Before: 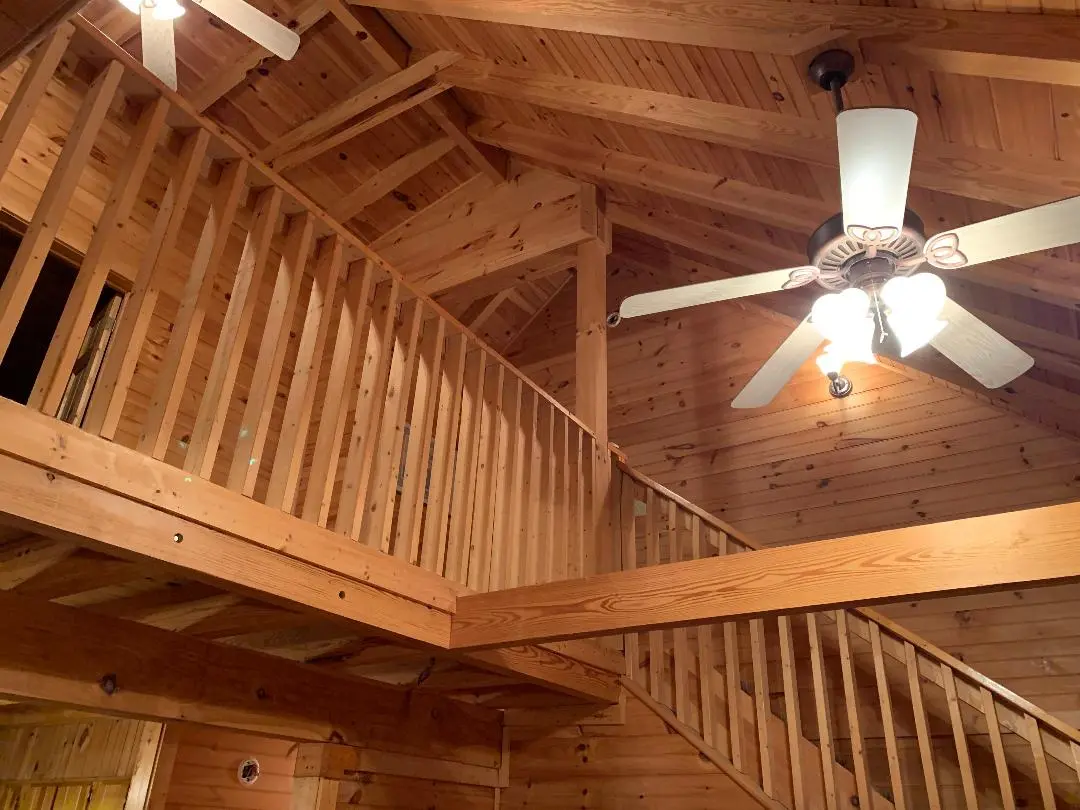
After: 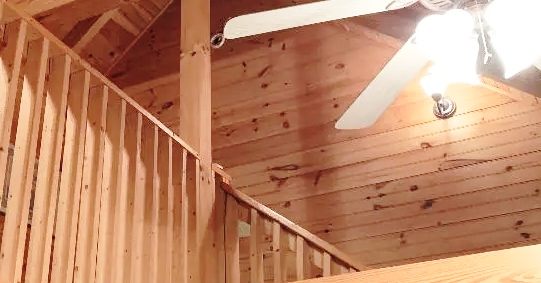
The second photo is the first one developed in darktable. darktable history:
crop: left 36.711%, top 34.557%, right 13.138%, bottom 30.454%
color balance rgb: perceptual saturation grading › global saturation -27.084%, global vibrance 20%
base curve: curves: ch0 [(0, 0) (0.028, 0.03) (0.121, 0.232) (0.46, 0.748) (0.859, 0.968) (1, 1)], preserve colors none
